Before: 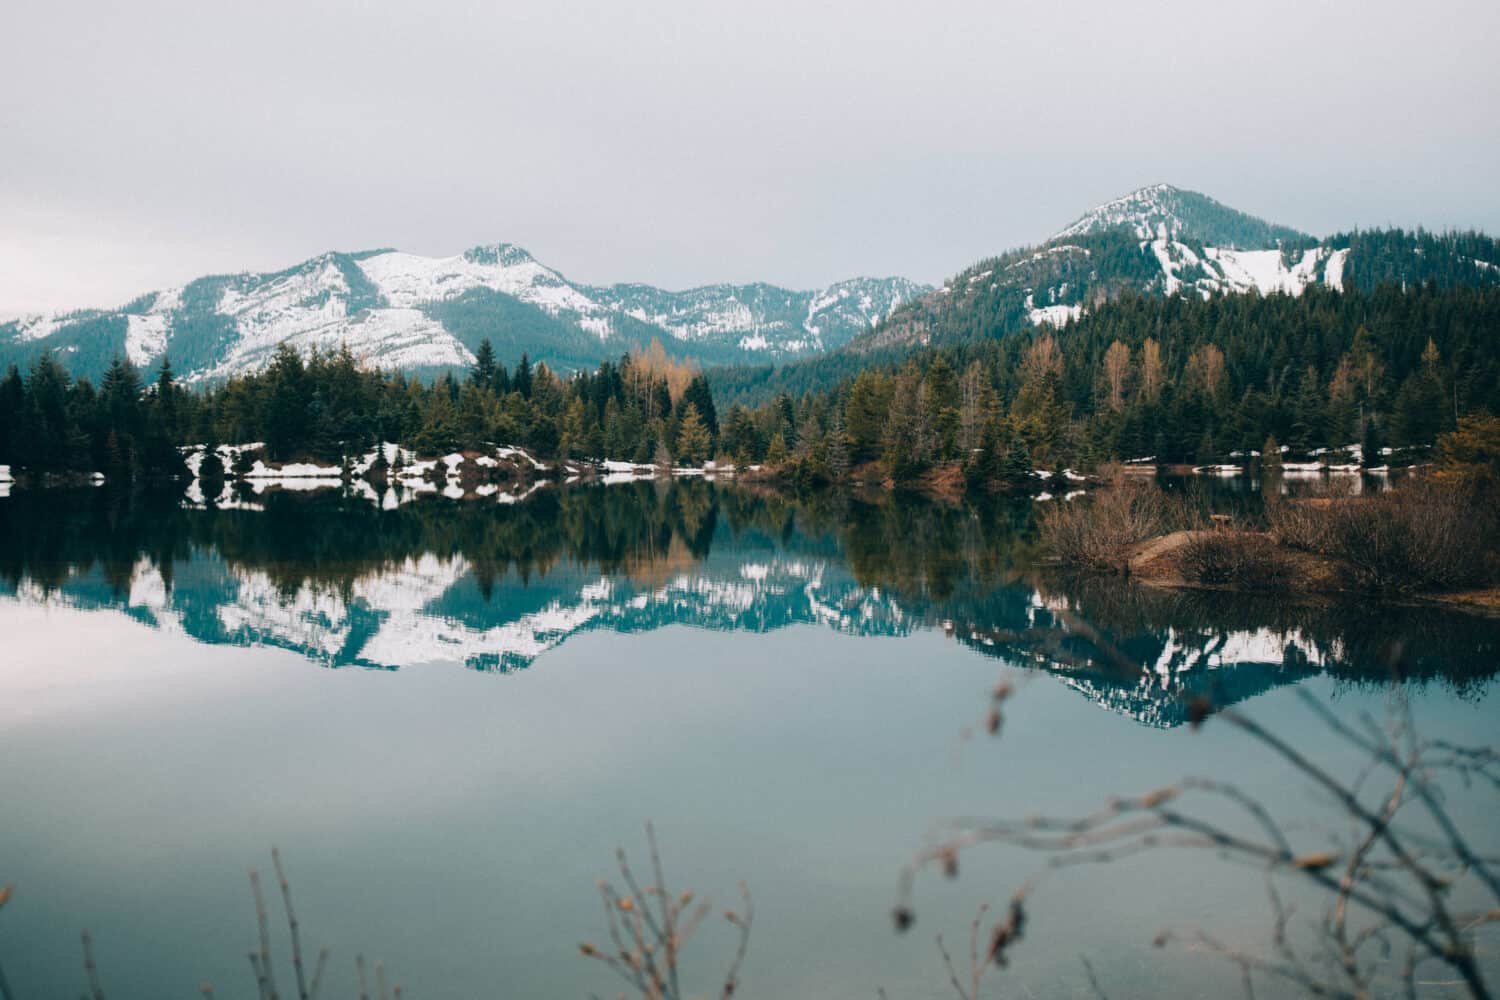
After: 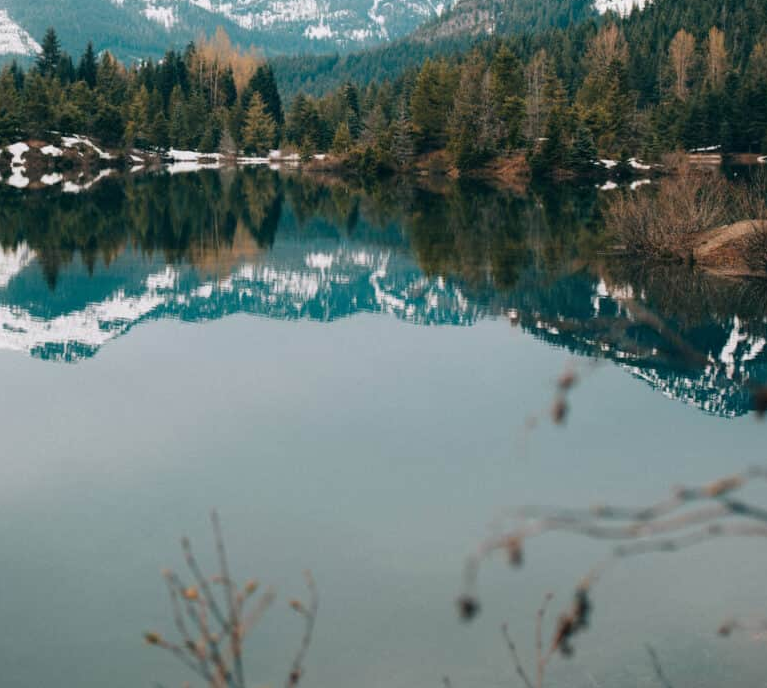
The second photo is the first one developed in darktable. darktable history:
crop and rotate: left 29.033%, top 31.134%, right 19.809%
